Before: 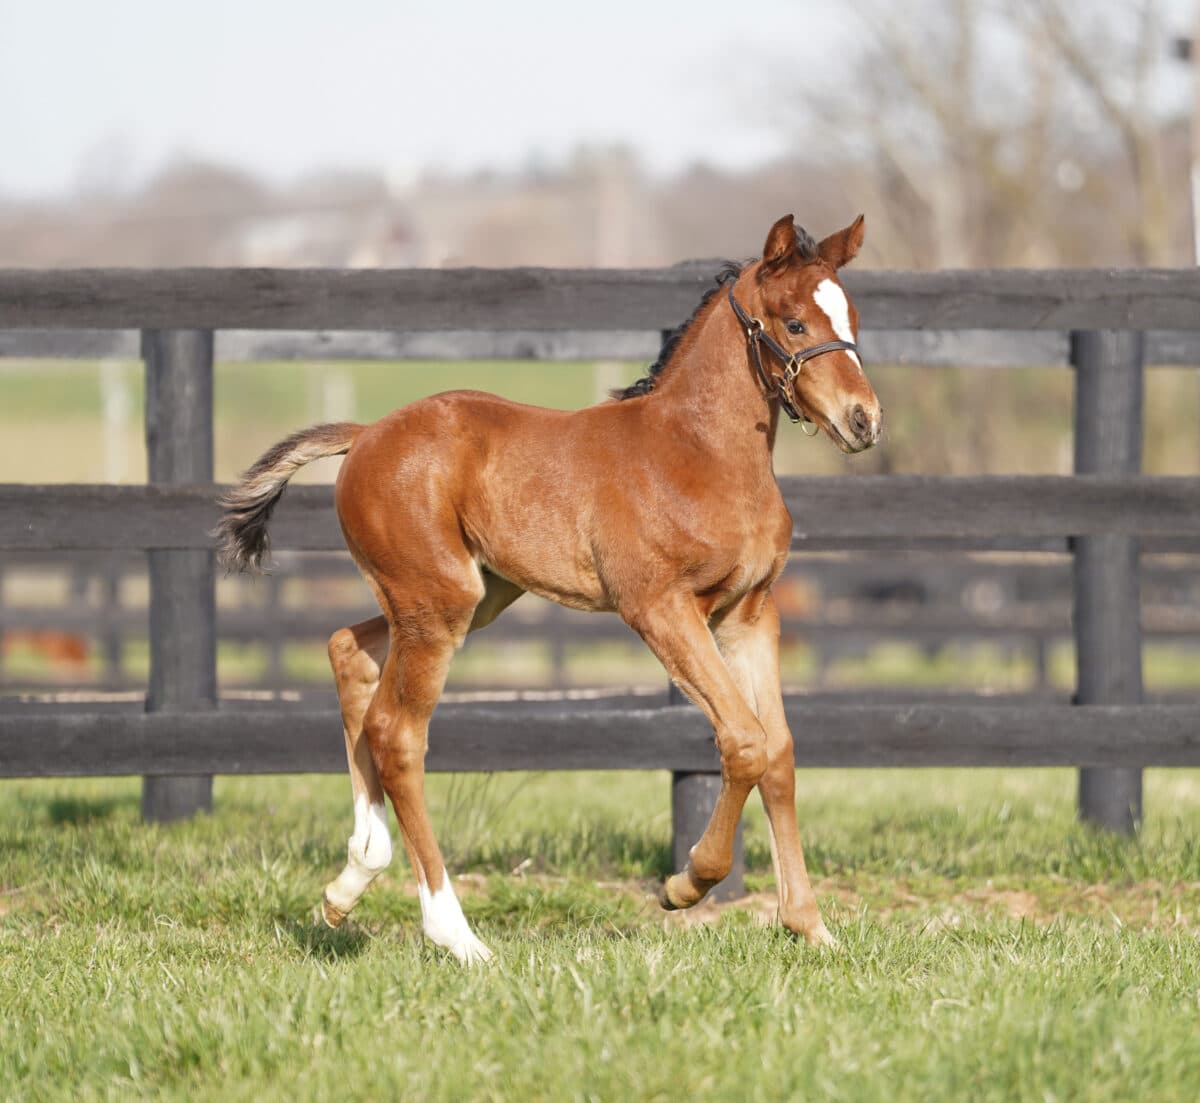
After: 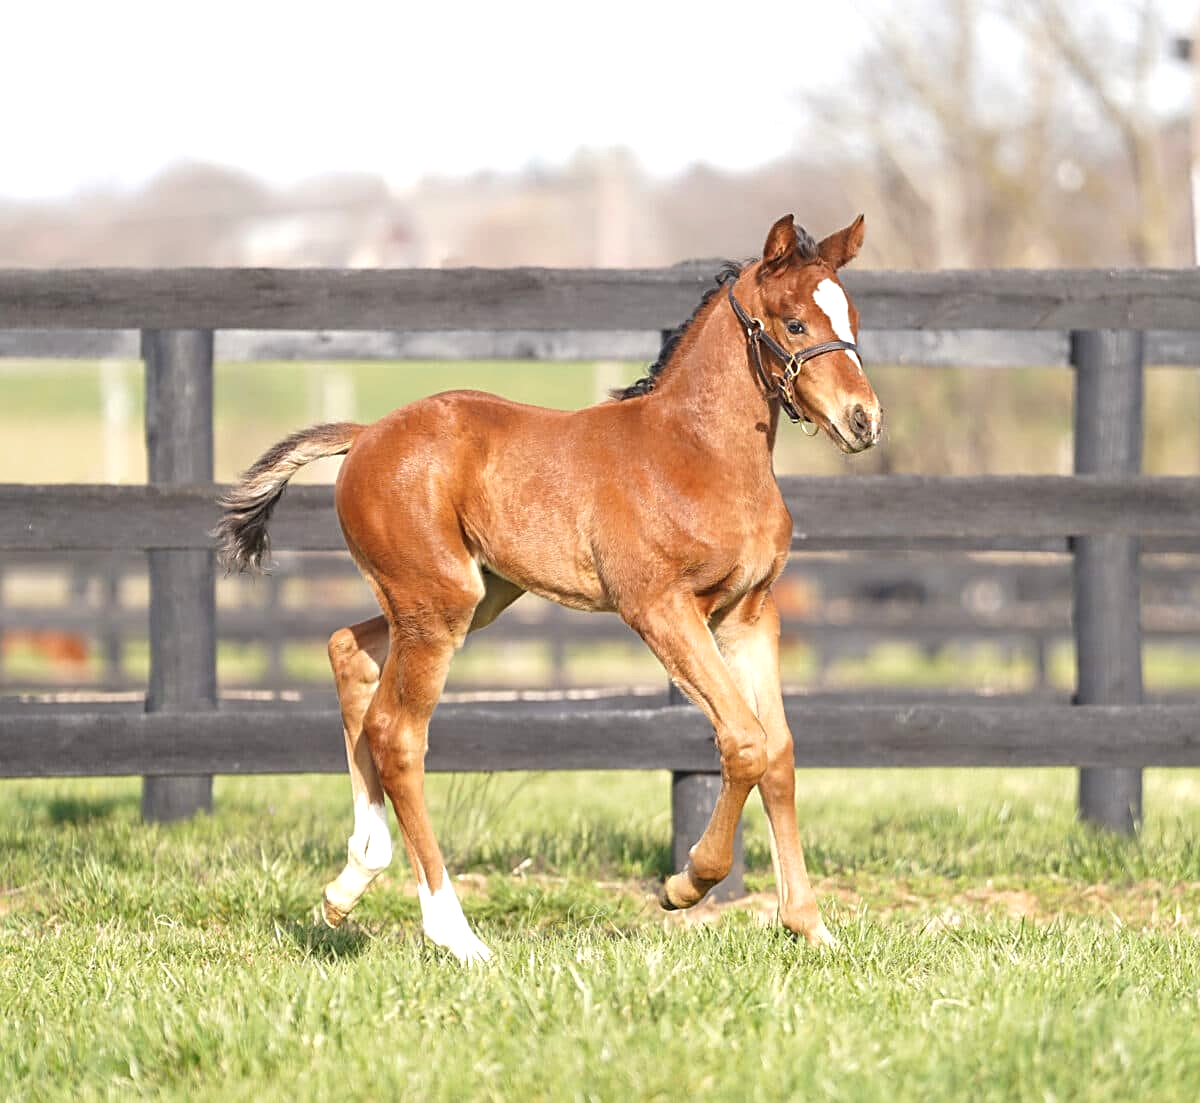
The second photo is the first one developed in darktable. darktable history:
exposure: exposure 0.515 EV, compensate highlight preservation false
sharpen: on, module defaults
